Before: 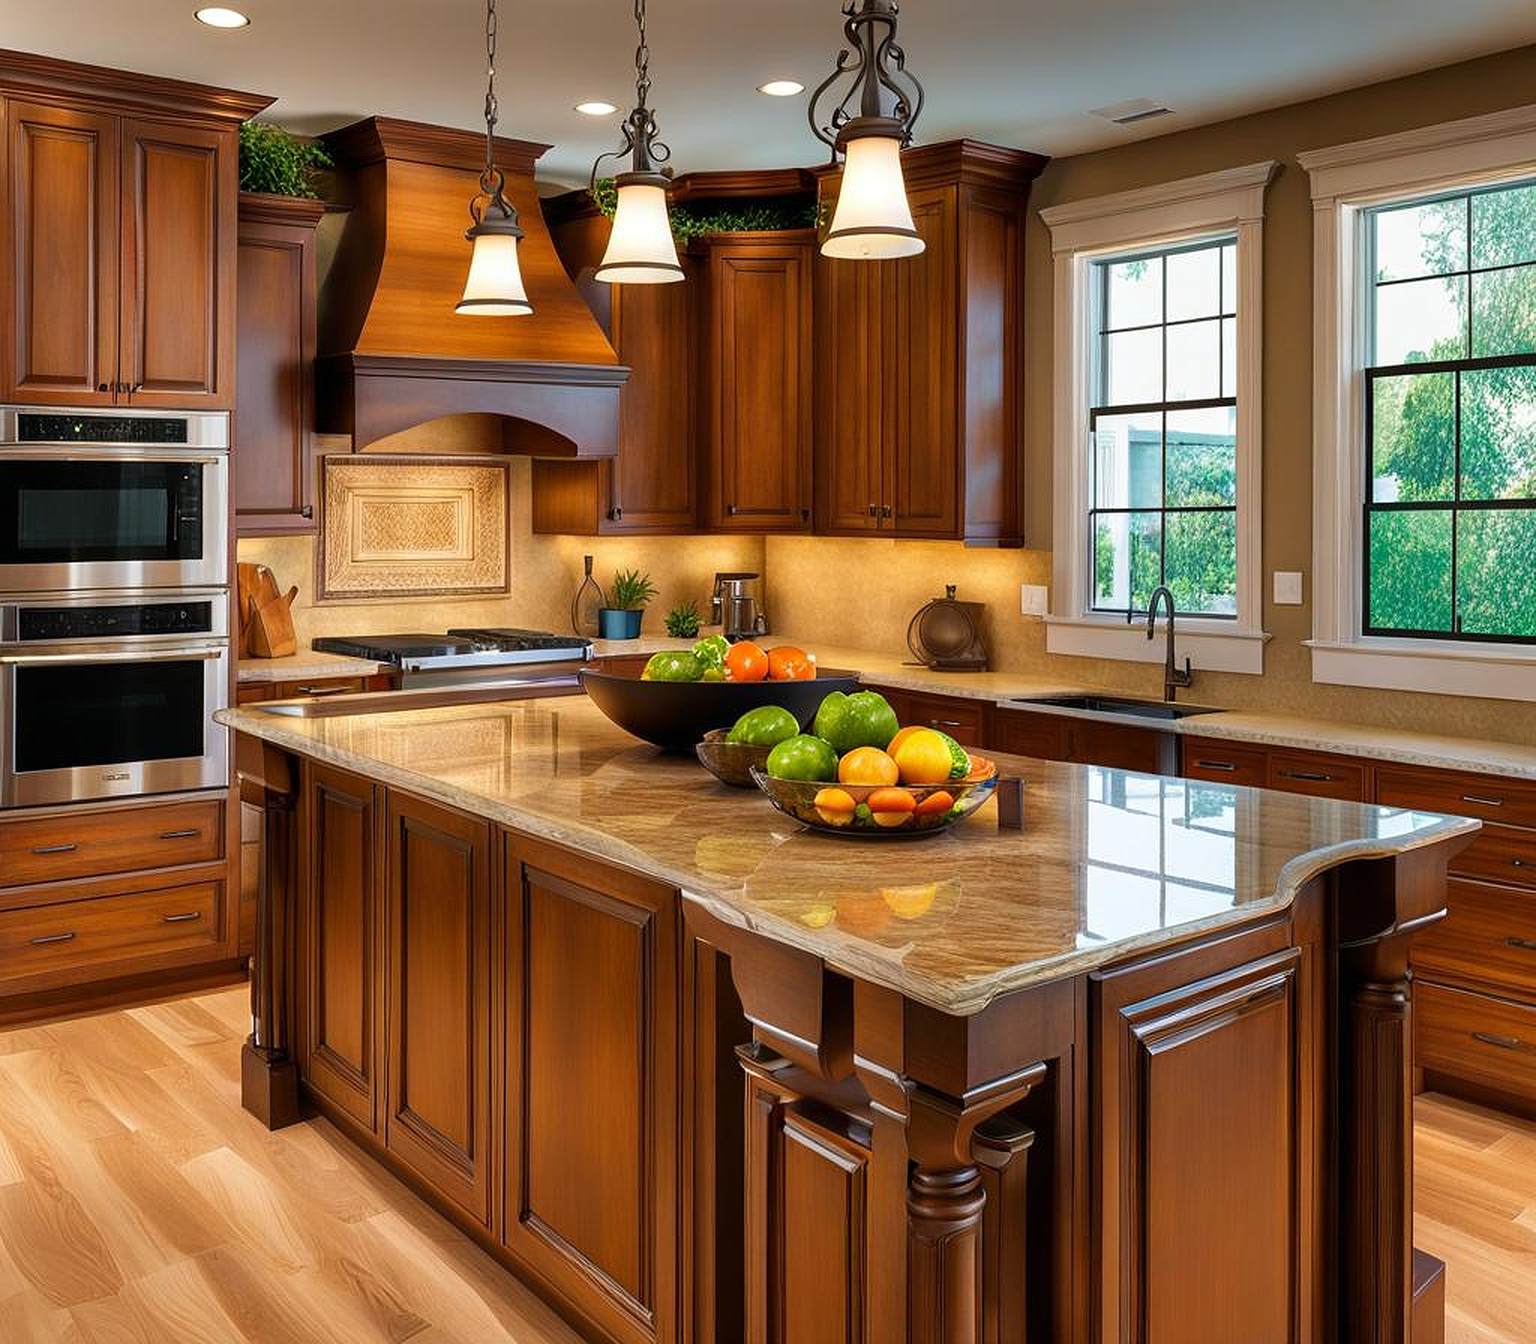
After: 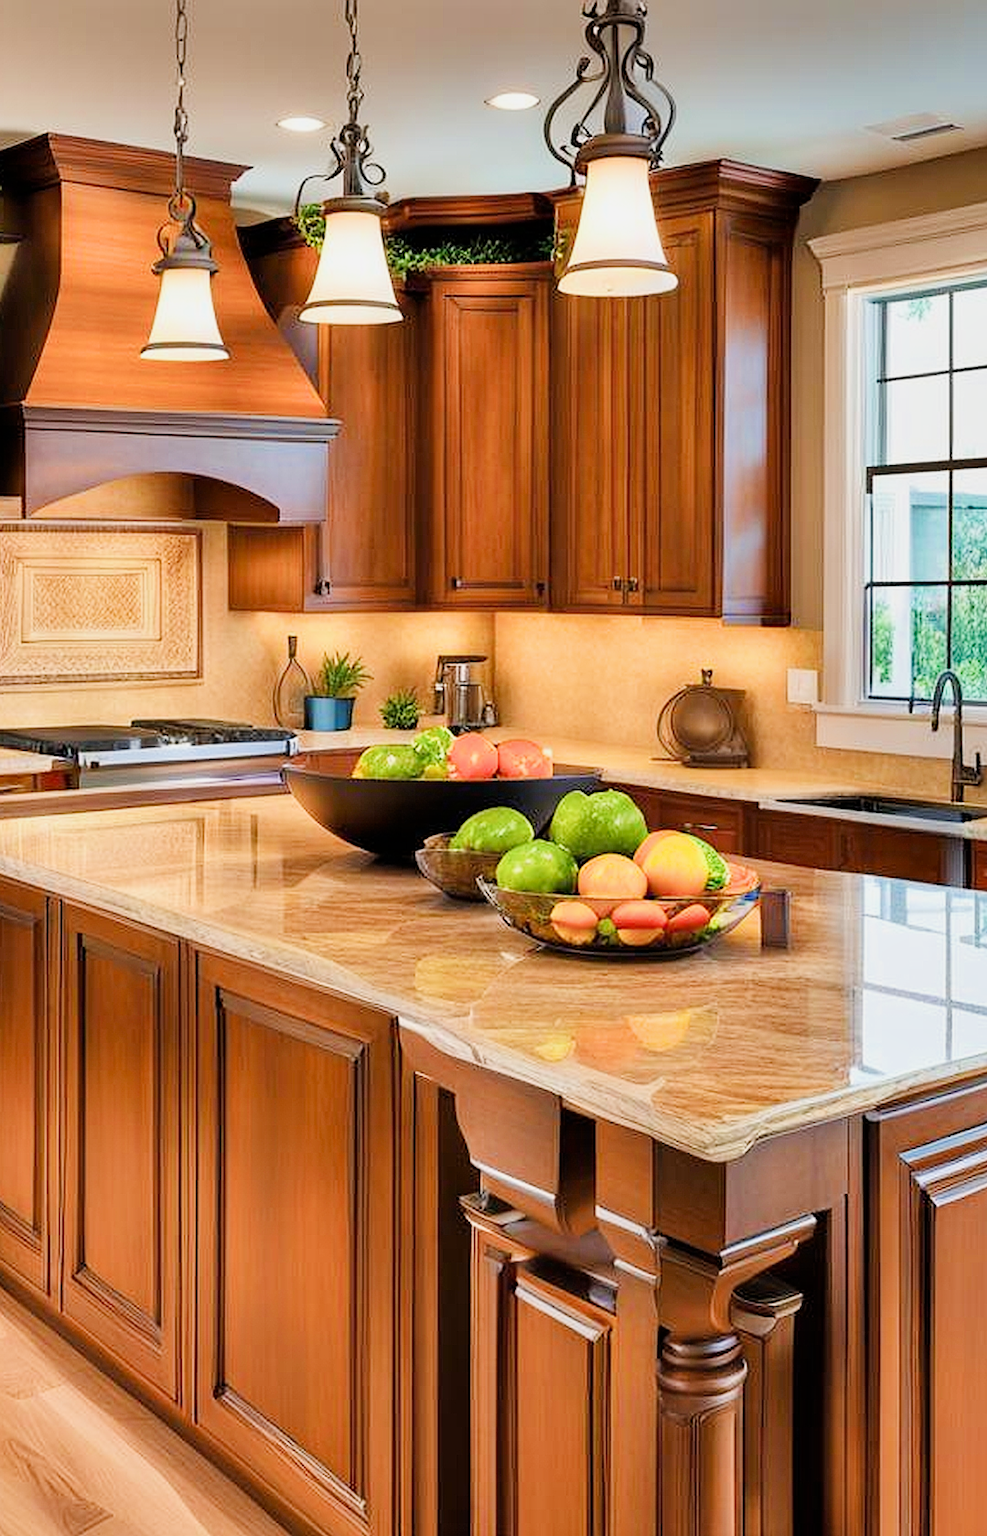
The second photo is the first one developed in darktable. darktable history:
crop: left 21.687%, right 22.079%, bottom 0.015%
exposure: black level correction 0, exposure 1.383 EV, compensate highlight preservation false
filmic rgb: black relative exposure -7.24 EV, white relative exposure 5.09 EV, hardness 3.22
shadows and highlights: shadows 39.66, highlights -52.95, low approximation 0.01, soften with gaussian
